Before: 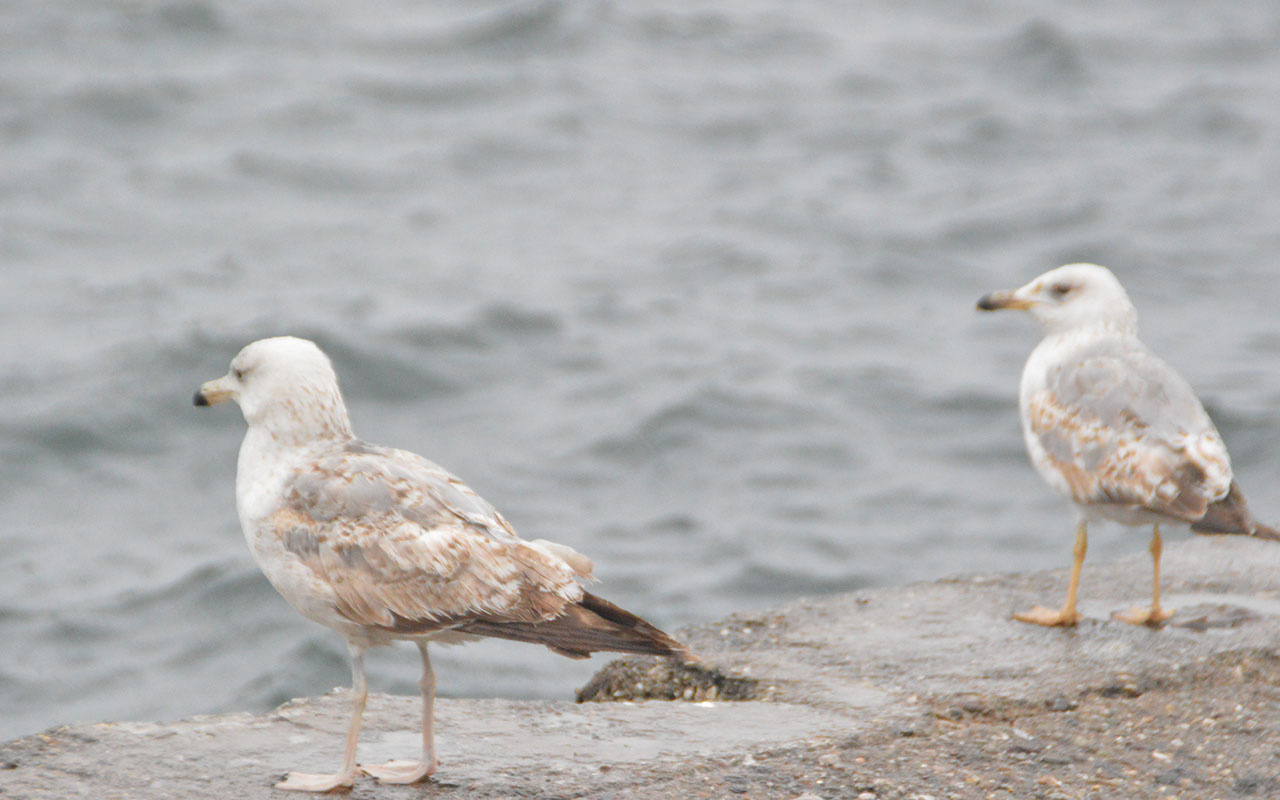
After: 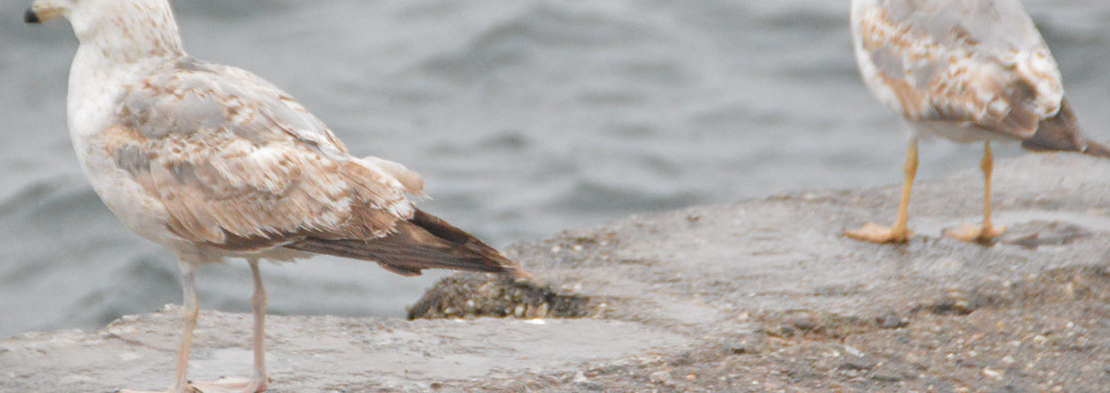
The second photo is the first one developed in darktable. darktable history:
vignetting: fall-off start 92.25%
crop and rotate: left 13.268%, top 47.897%, bottom 2.87%
